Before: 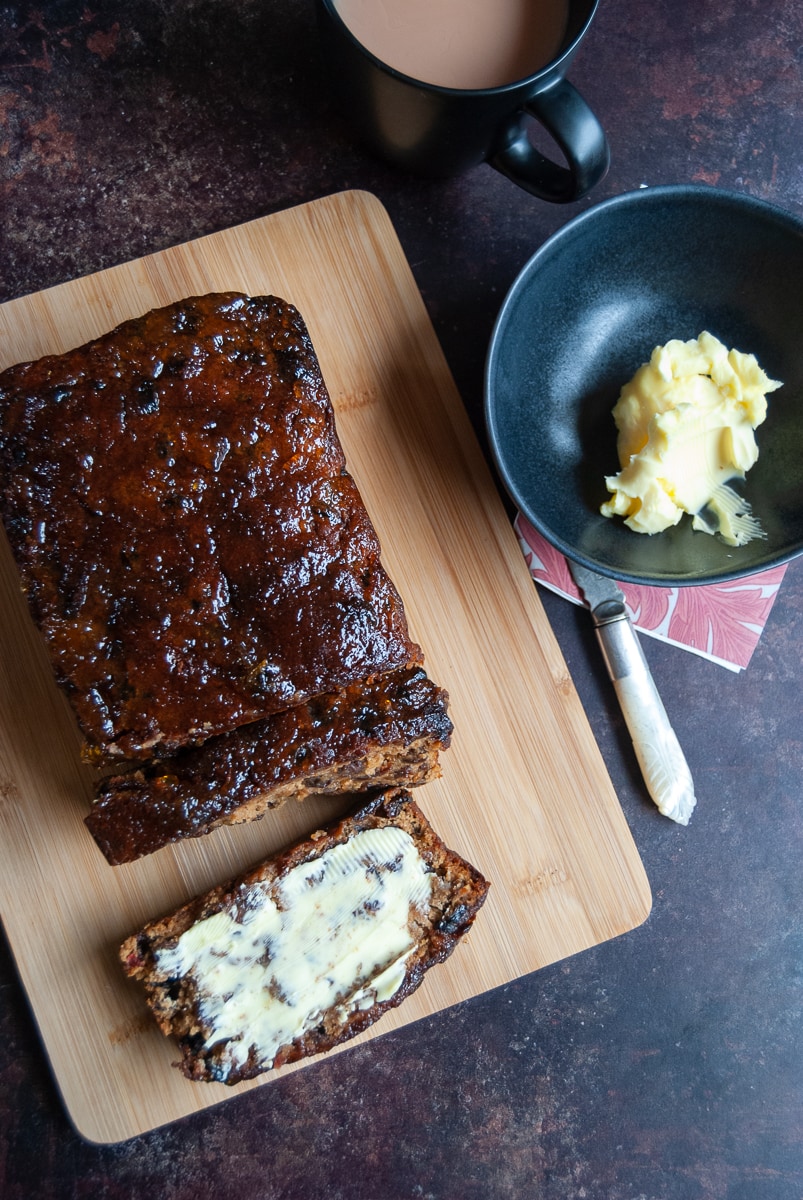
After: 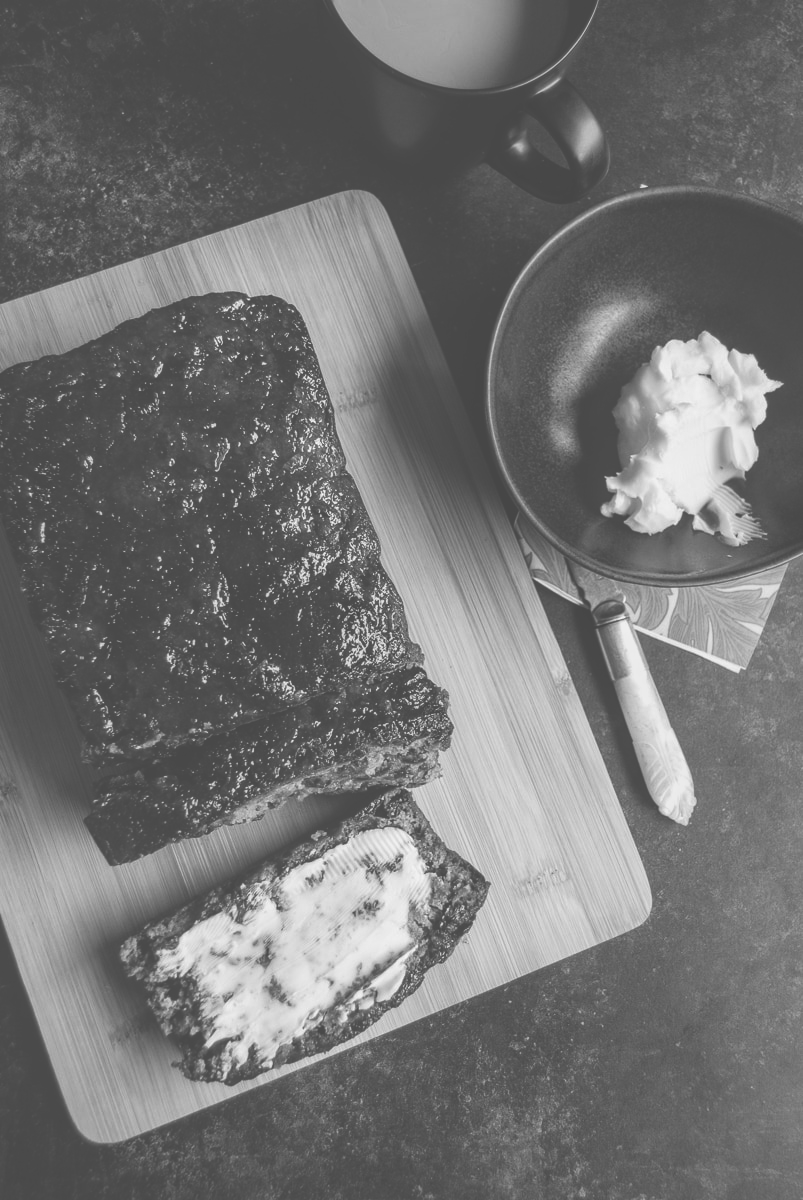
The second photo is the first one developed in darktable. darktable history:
local contrast: on, module defaults
exposure: black level correction -0.087, compensate highlight preservation false
contrast brightness saturation: saturation -0.17
monochrome: a 26.22, b 42.67, size 0.8
